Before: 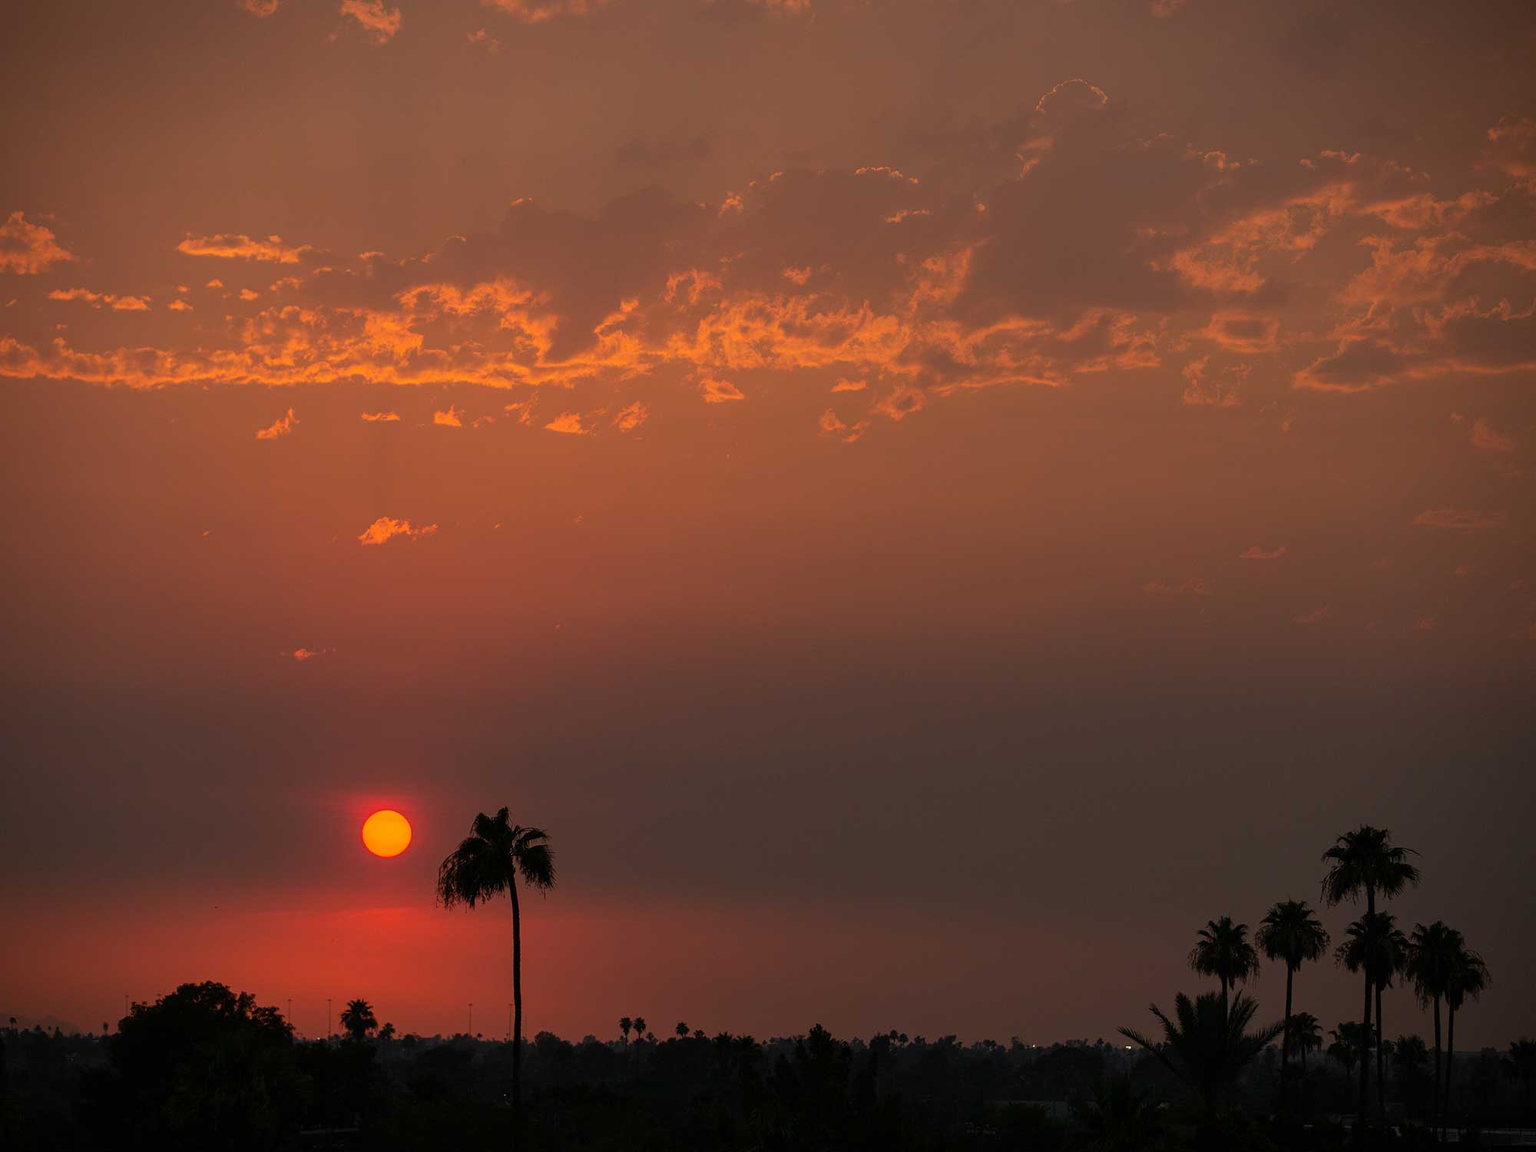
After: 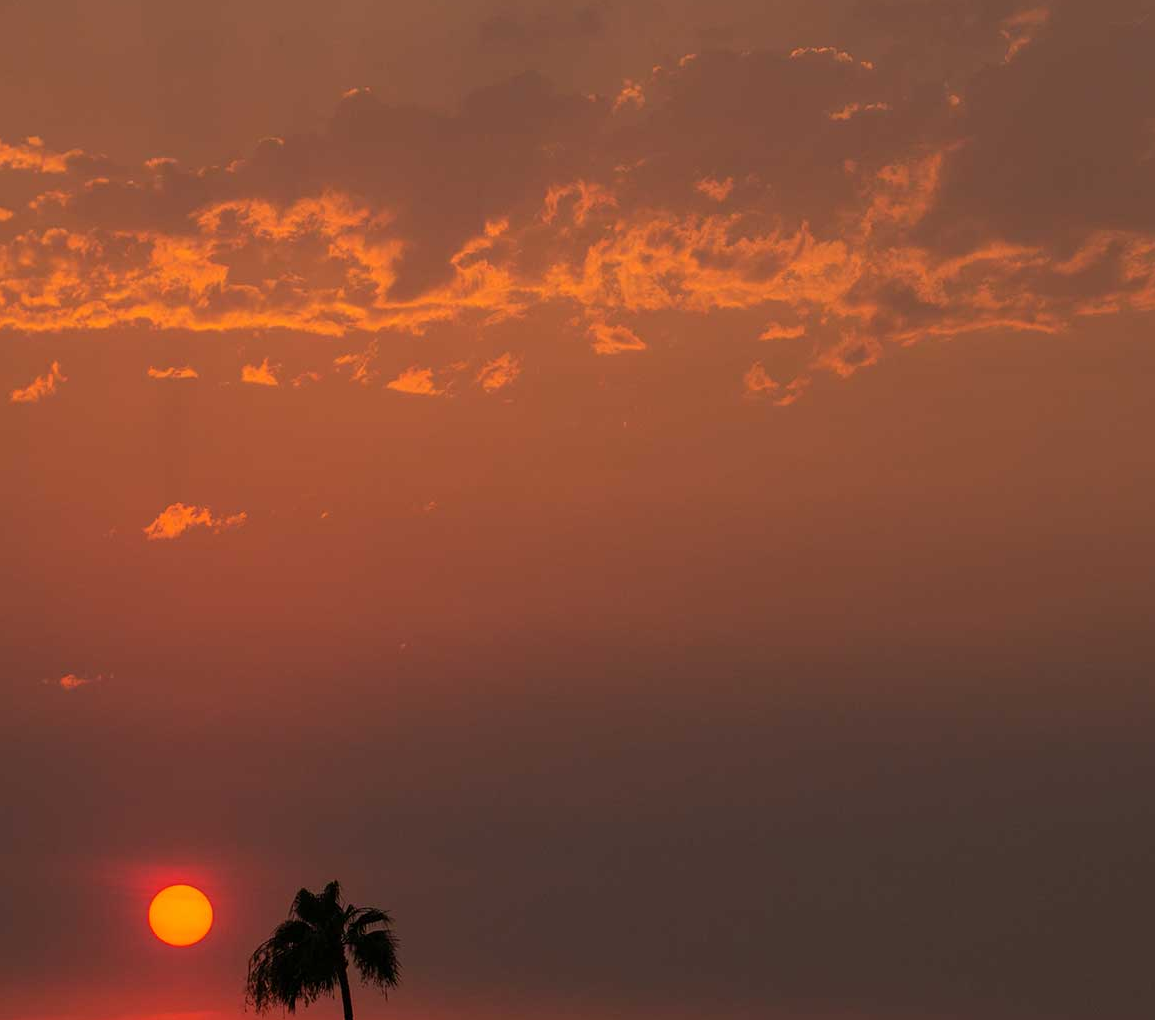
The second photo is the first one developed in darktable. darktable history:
crop: left 16.196%, top 11.366%, right 26.046%, bottom 20.625%
